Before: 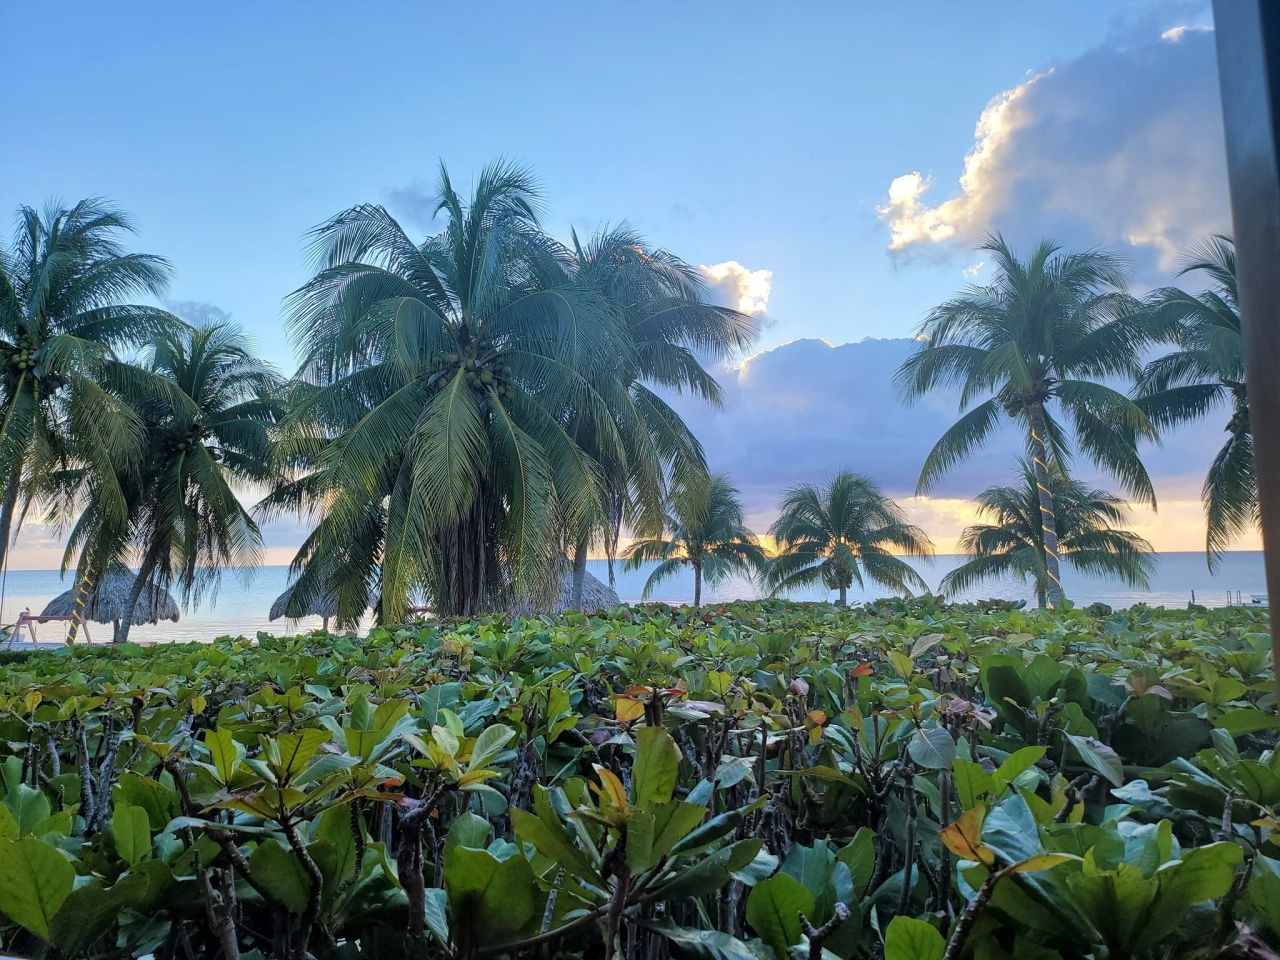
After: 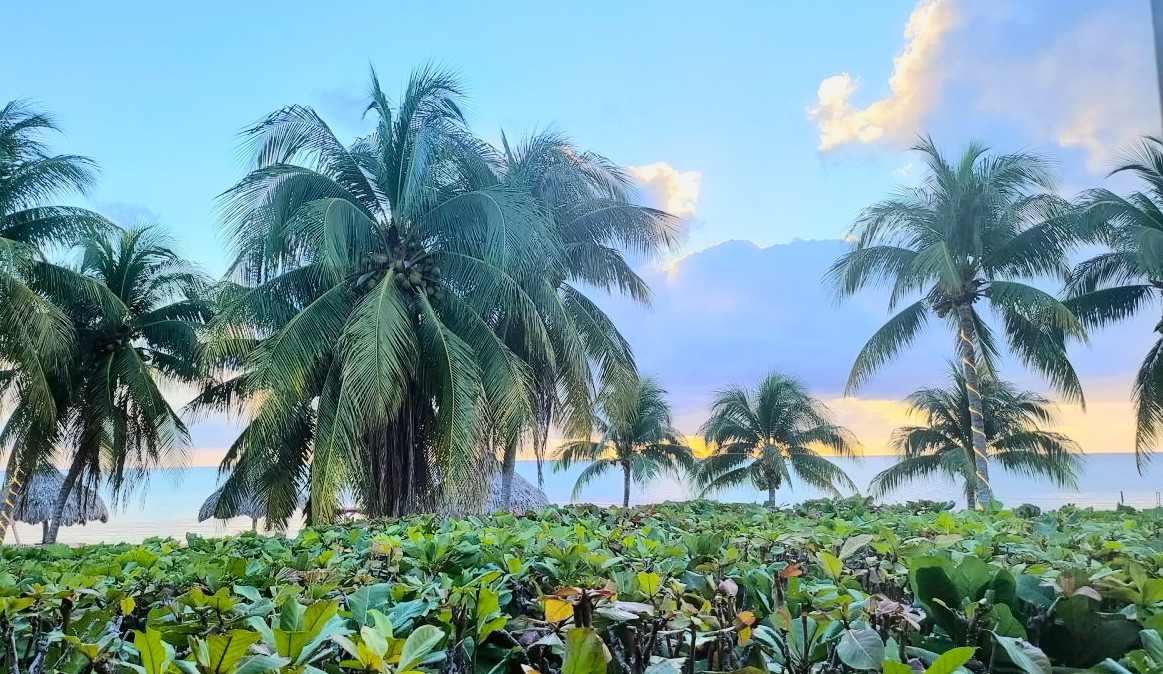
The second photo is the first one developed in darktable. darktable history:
crop: left 5.596%, top 10.314%, right 3.534%, bottom 19.395%
tone curve: curves: ch0 [(0, 0.011) (0.104, 0.085) (0.236, 0.234) (0.398, 0.507) (0.472, 0.62) (0.641, 0.773) (0.835, 0.883) (1, 0.961)]; ch1 [(0, 0) (0.353, 0.344) (0.43, 0.401) (0.479, 0.476) (0.502, 0.504) (0.54, 0.542) (0.602, 0.613) (0.638, 0.668) (0.693, 0.727) (1, 1)]; ch2 [(0, 0) (0.34, 0.314) (0.434, 0.43) (0.5, 0.506) (0.528, 0.534) (0.55, 0.567) (0.595, 0.613) (0.644, 0.729) (1, 1)], color space Lab, independent channels, preserve colors none
contrast equalizer: y [[0.5 ×6], [0.5 ×6], [0.5 ×6], [0 ×6], [0, 0, 0, 0.581, 0.011, 0]]
